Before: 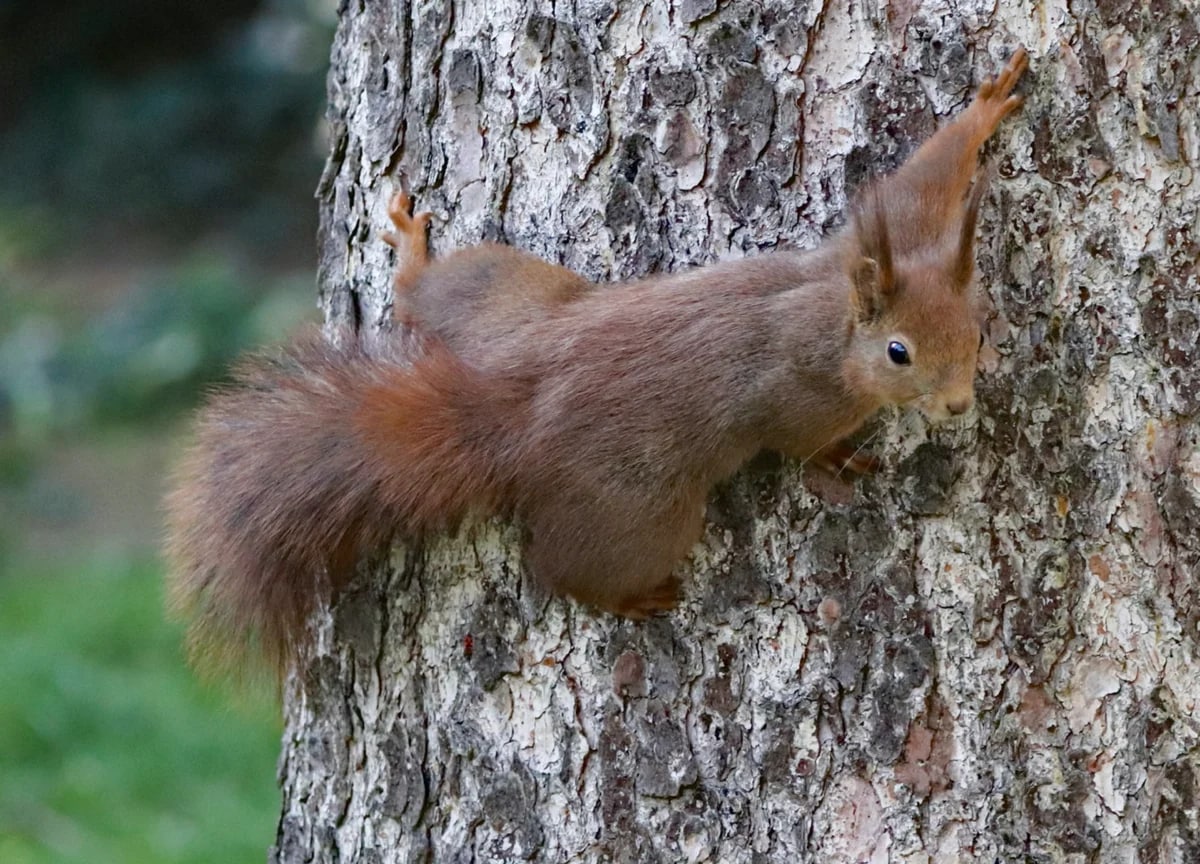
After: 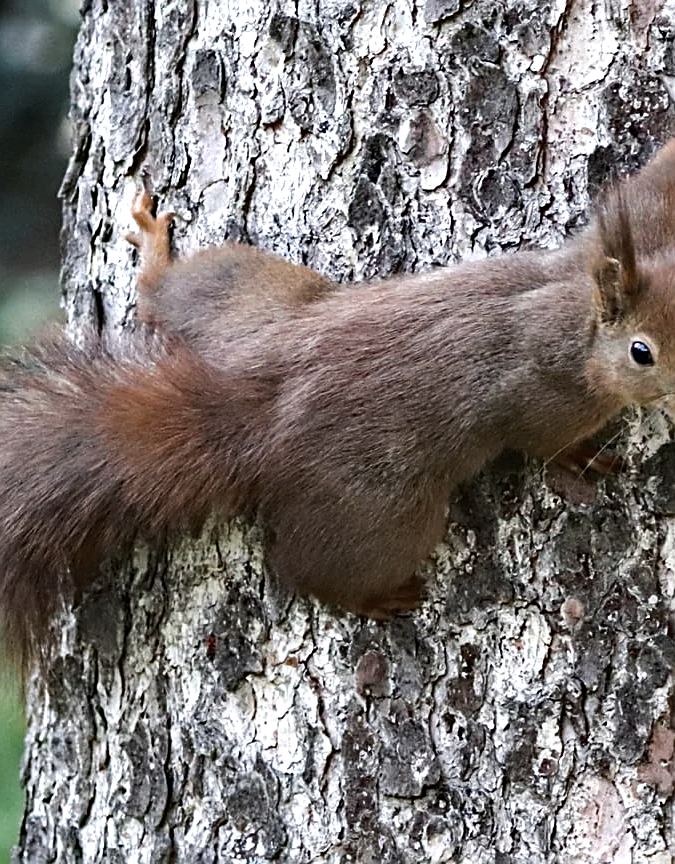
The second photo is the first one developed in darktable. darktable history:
crop: left 21.496%, right 22.254%
tone equalizer: -8 EV -0.75 EV, -7 EV -0.7 EV, -6 EV -0.6 EV, -5 EV -0.4 EV, -3 EV 0.4 EV, -2 EV 0.6 EV, -1 EV 0.7 EV, +0 EV 0.75 EV, edges refinement/feathering 500, mask exposure compensation -1.57 EV, preserve details no
sharpen: on, module defaults
color correction: saturation 0.8
